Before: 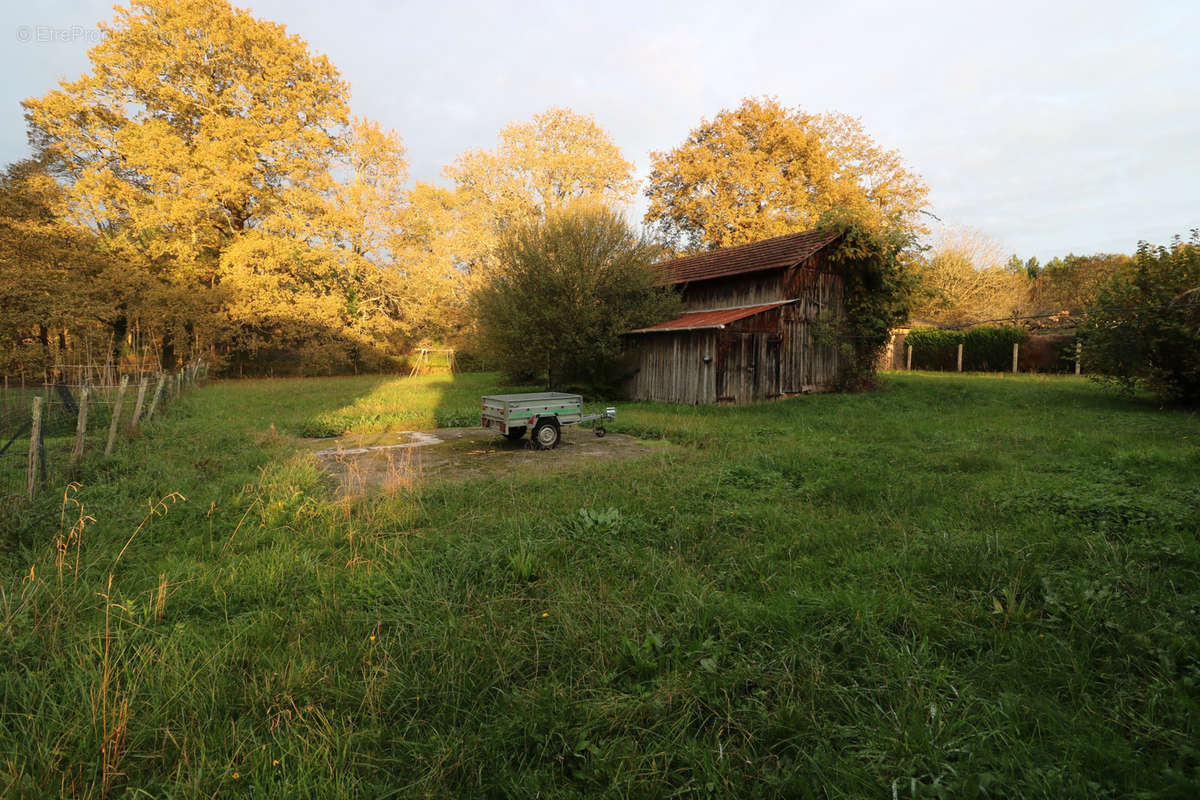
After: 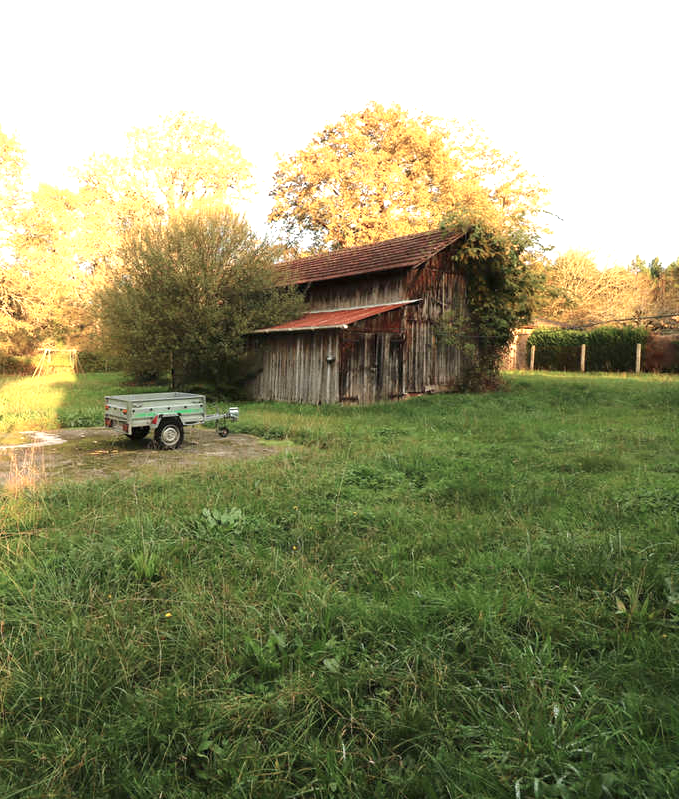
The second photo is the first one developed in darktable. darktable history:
exposure: black level correction 0, exposure 1.1 EV, compensate exposure bias true, compensate highlight preservation false
color balance: input saturation 80.07%
crop: left 31.458%, top 0%, right 11.876%
color balance rgb: perceptual saturation grading › global saturation 10%, global vibrance 10%
